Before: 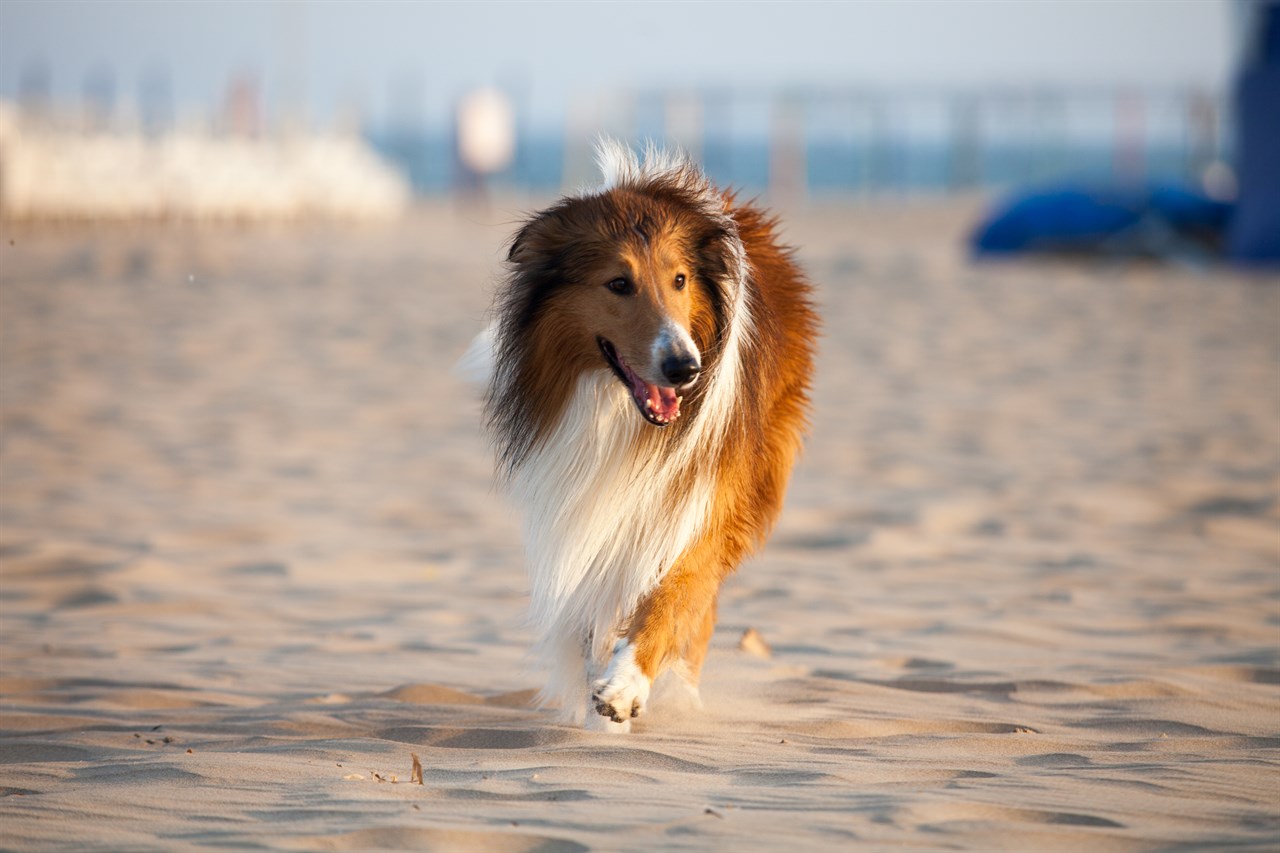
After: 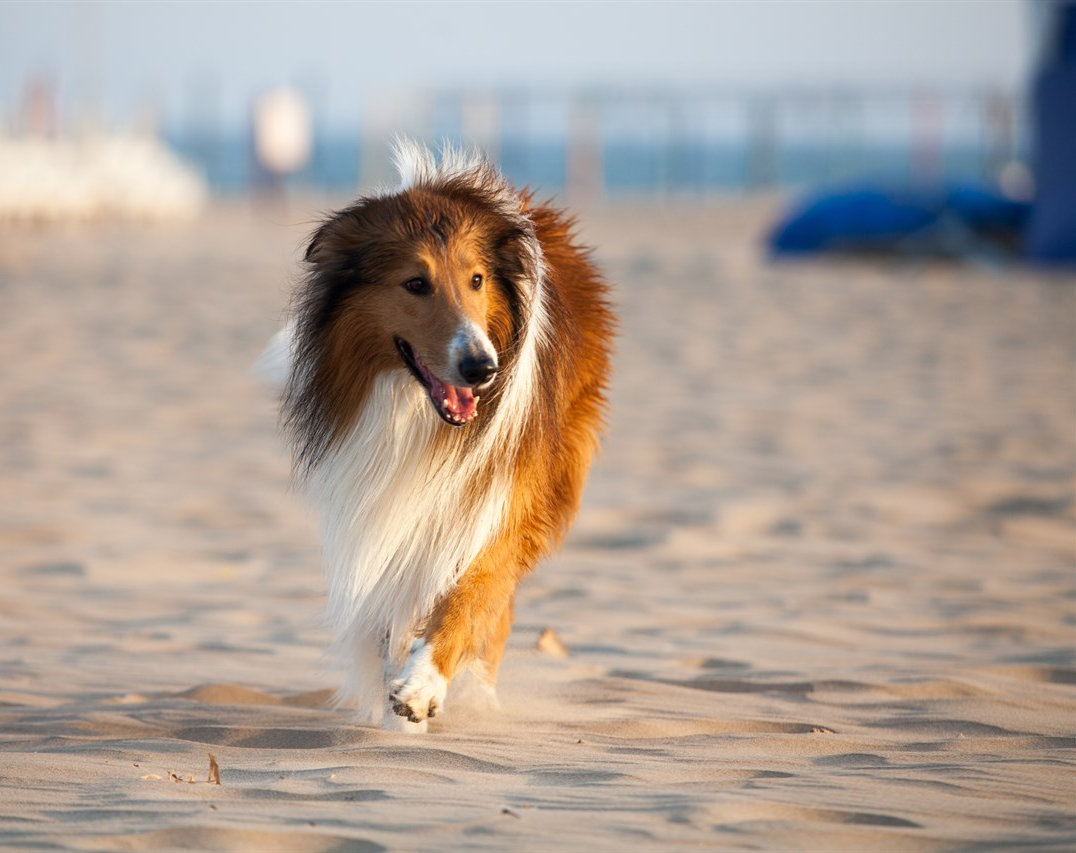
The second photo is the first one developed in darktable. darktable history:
crop: left 15.917%
